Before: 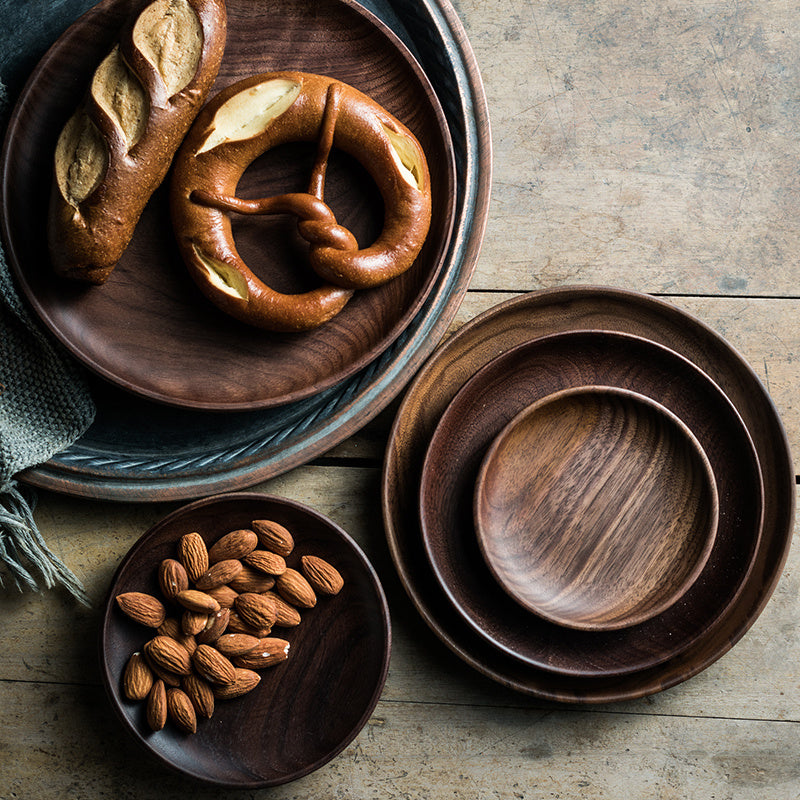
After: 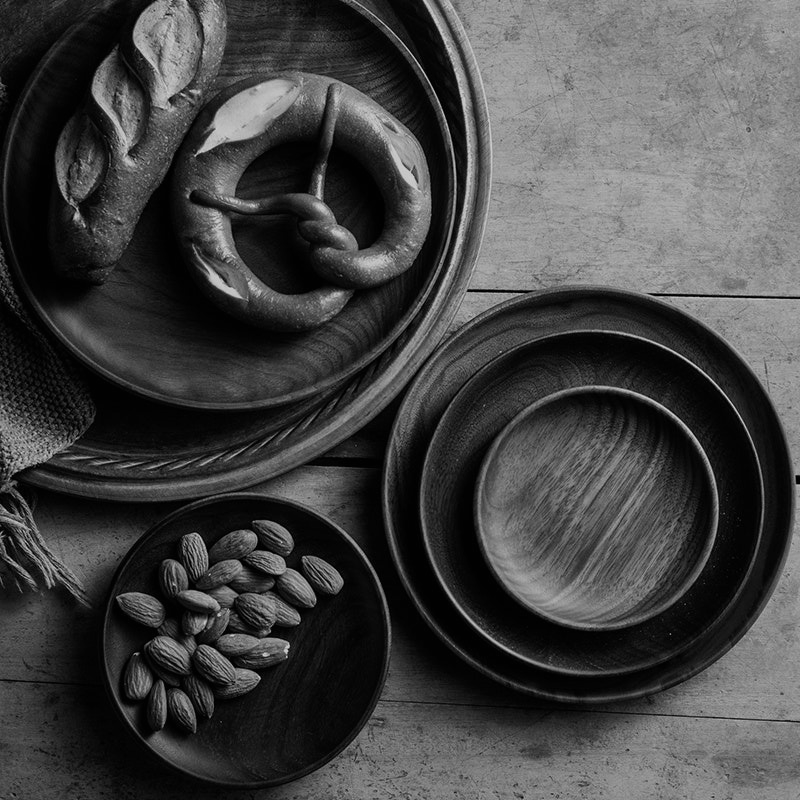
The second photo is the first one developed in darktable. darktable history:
exposure: black level correction 0, exposure -0.721 EV, compensate highlight preservation false
monochrome: a -6.99, b 35.61, size 1.4
